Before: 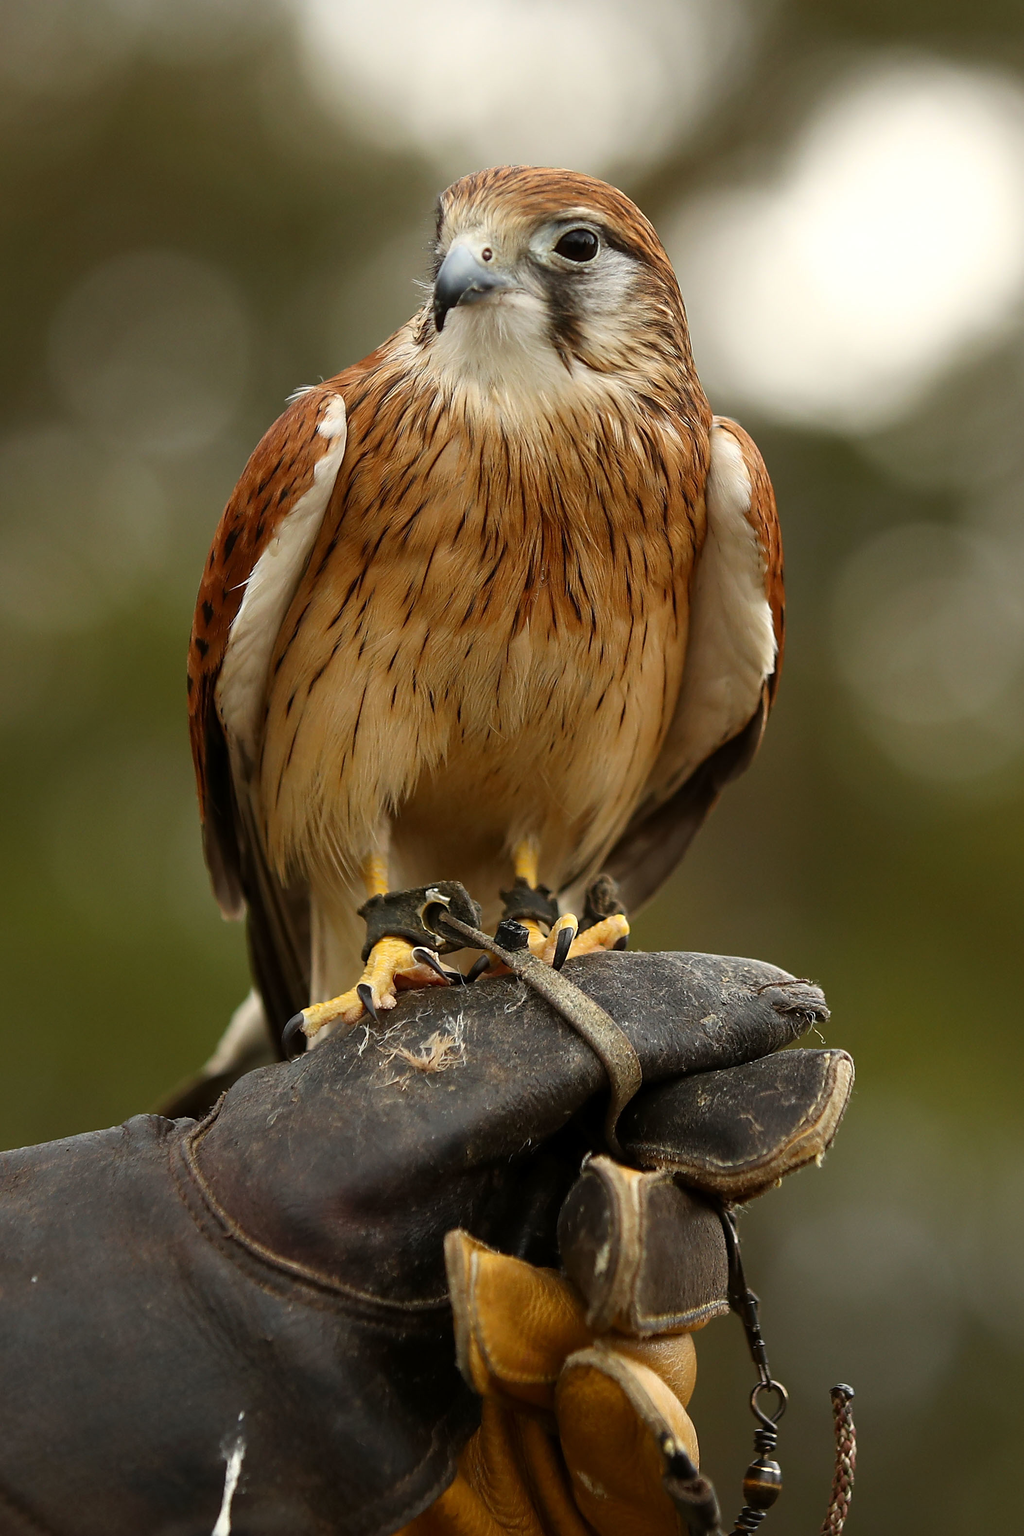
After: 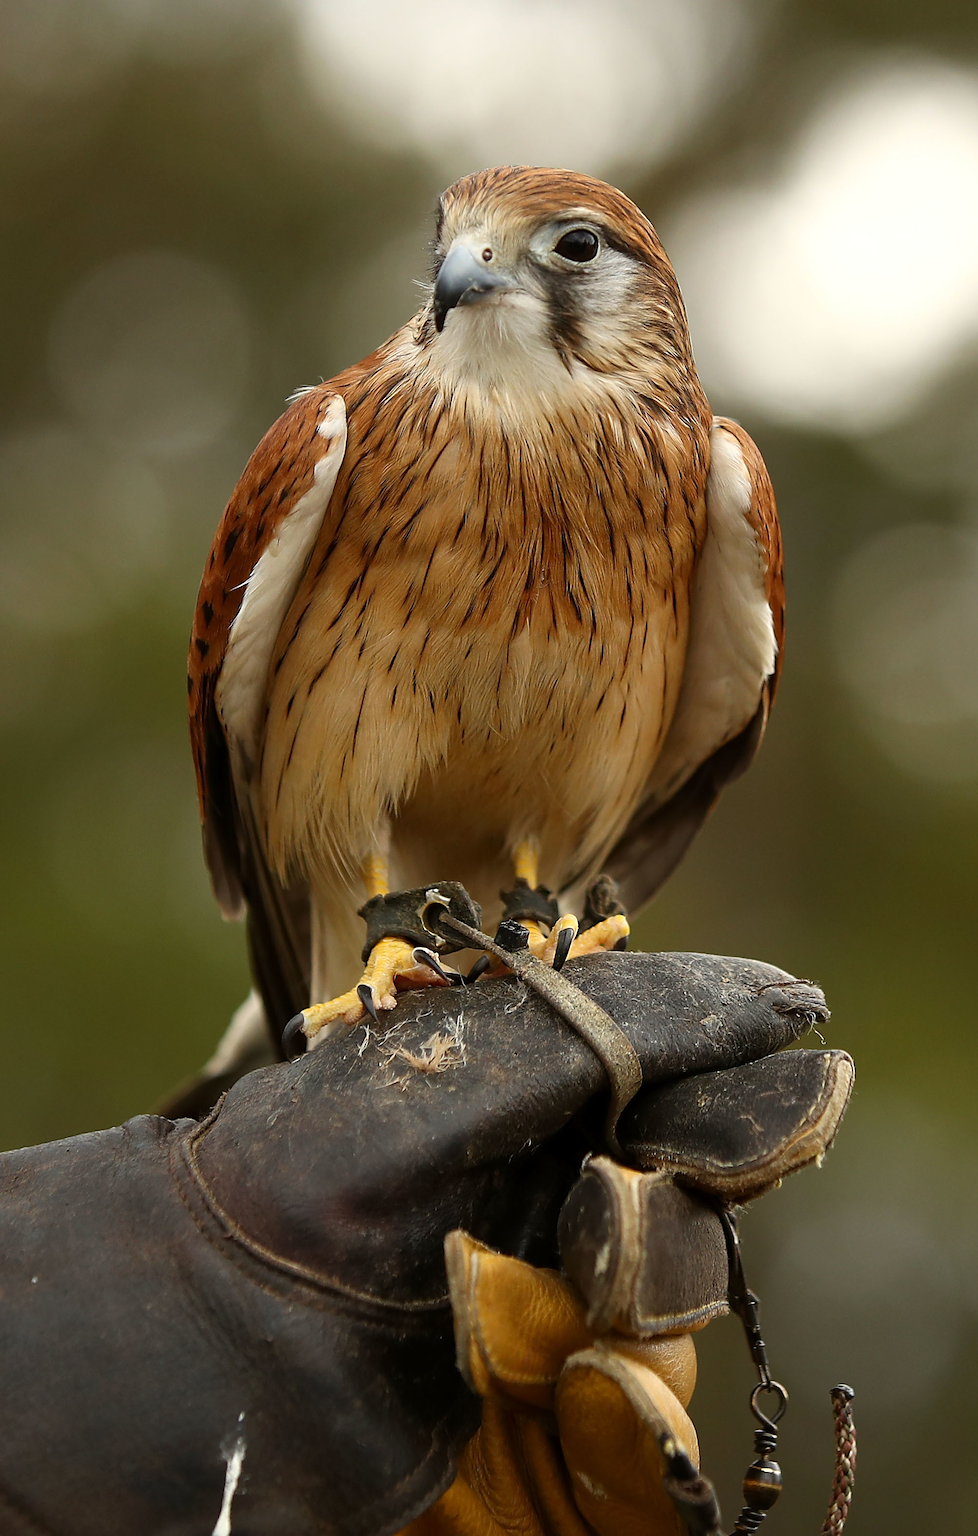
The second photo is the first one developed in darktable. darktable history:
crop: right 4.367%, bottom 0.03%
sharpen: amount 0.209
